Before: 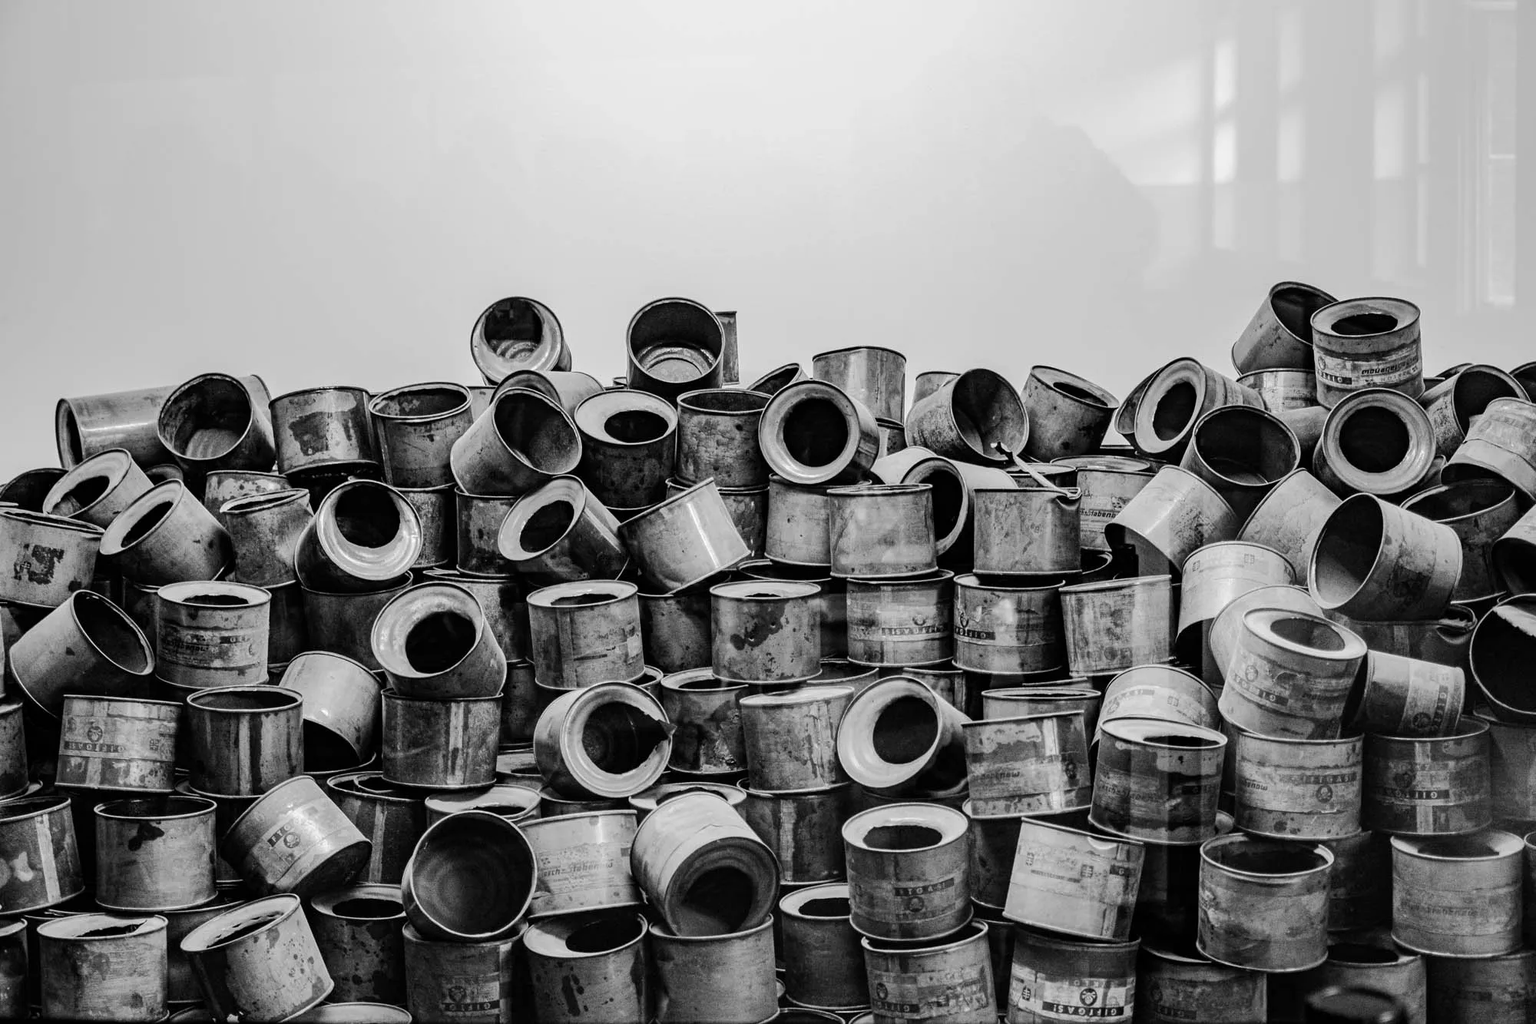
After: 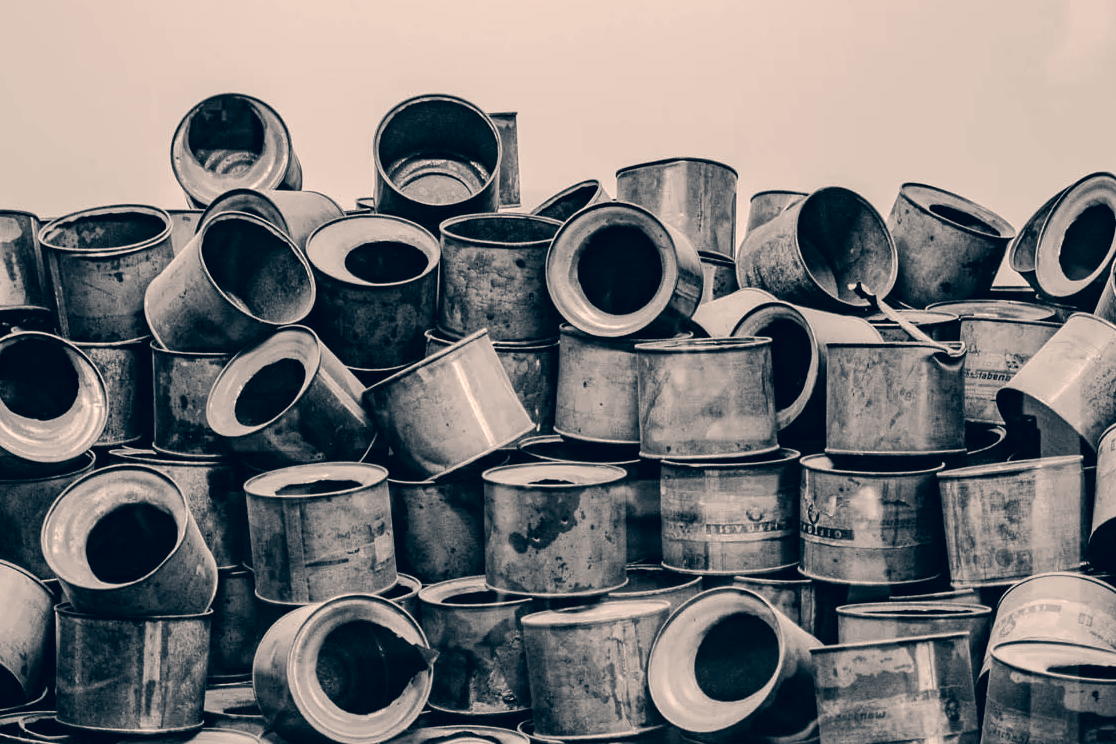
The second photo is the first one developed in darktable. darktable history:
crop and rotate: left 22.13%, top 22.054%, right 22.026%, bottom 22.102%
color correction: highlights a* 10.32, highlights b* 14.66, shadows a* -9.59, shadows b* -15.02
